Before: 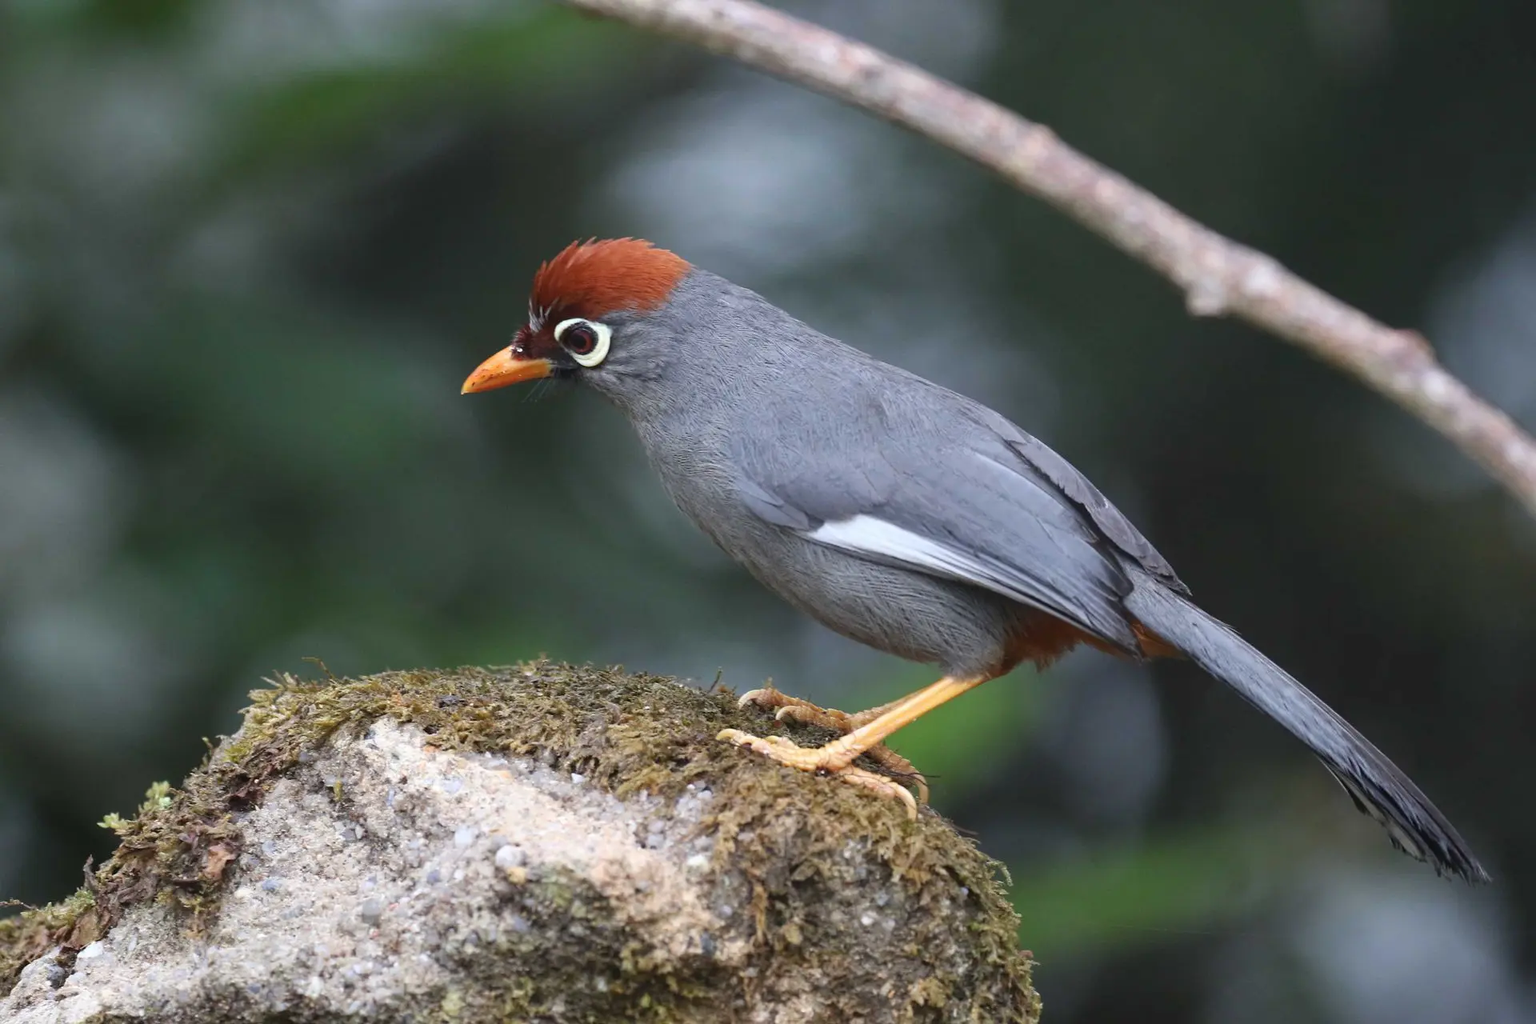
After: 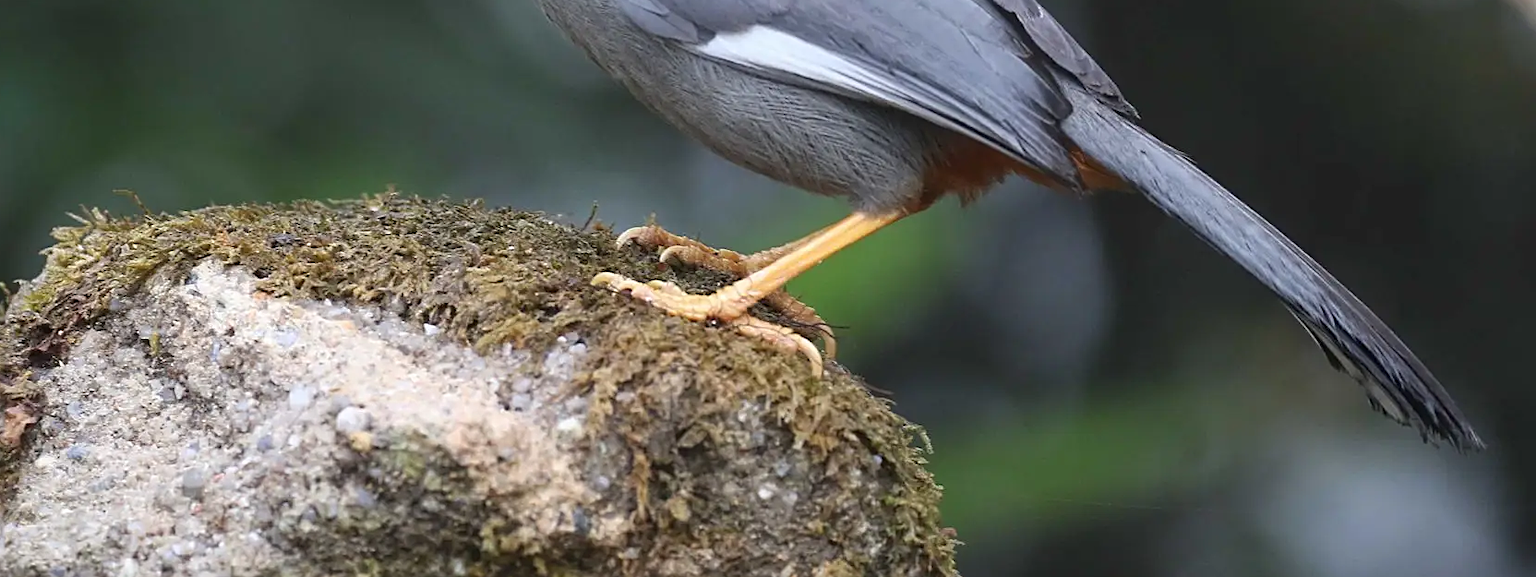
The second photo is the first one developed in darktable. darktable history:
white balance: emerald 1
crop and rotate: left 13.306%, top 48.129%, bottom 2.928%
sharpen: on, module defaults
